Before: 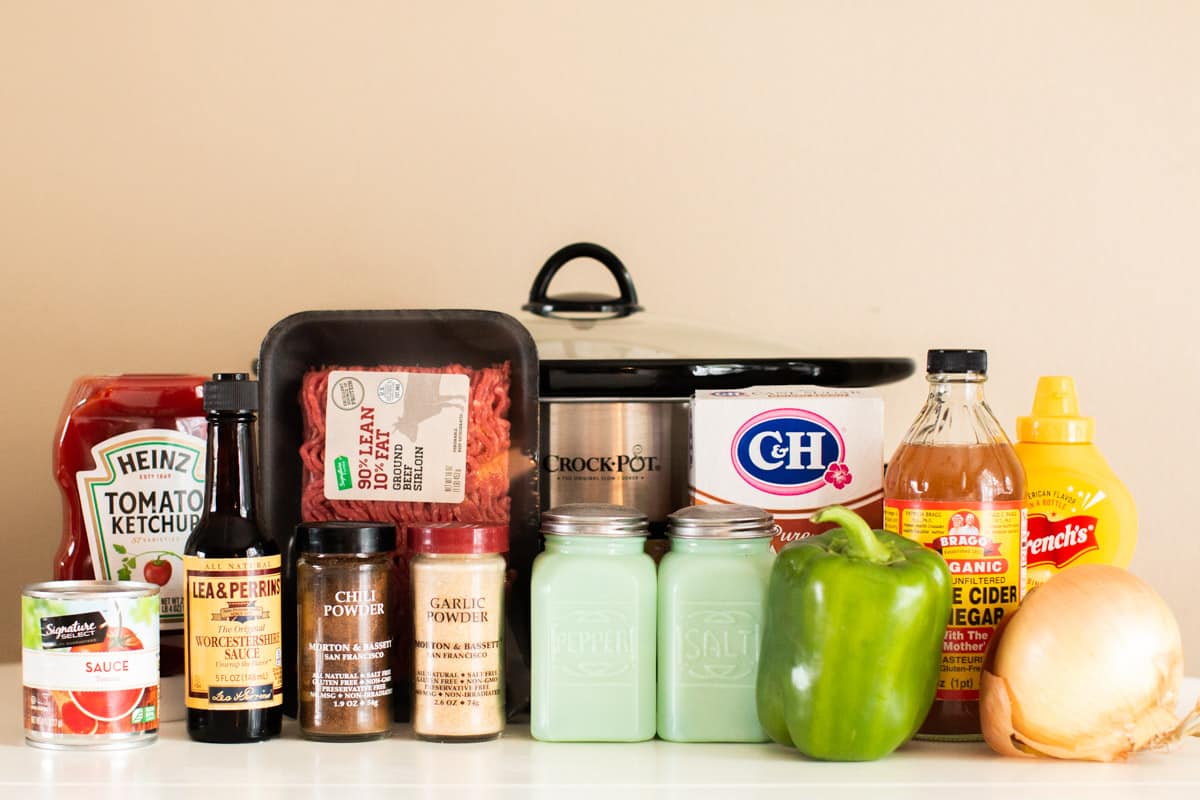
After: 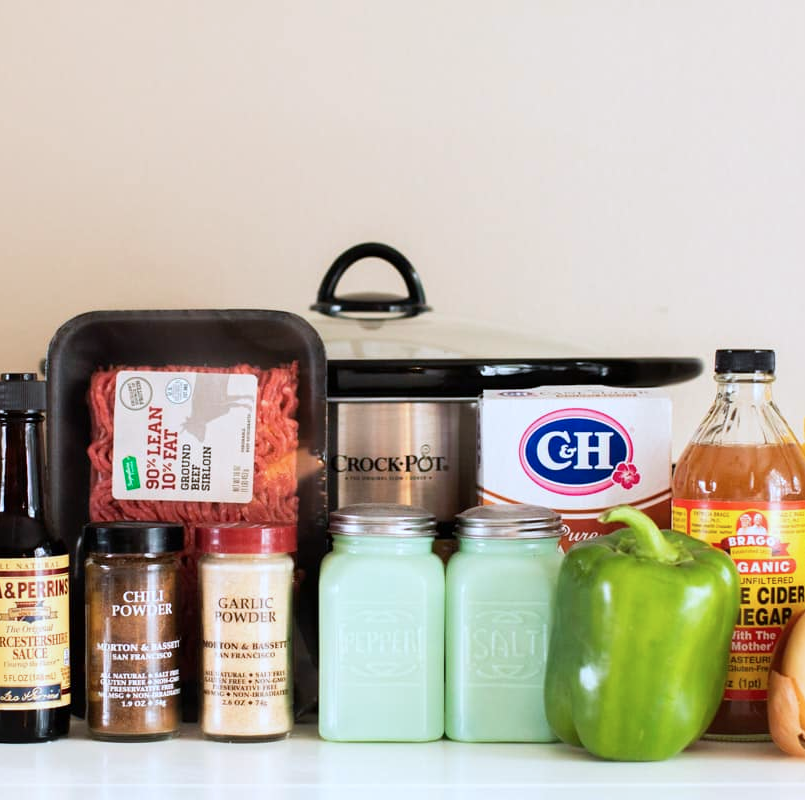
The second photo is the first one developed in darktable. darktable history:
color calibration: x 0.37, y 0.382, temperature 4319.65 K
crop and rotate: left 17.722%, right 15.126%
